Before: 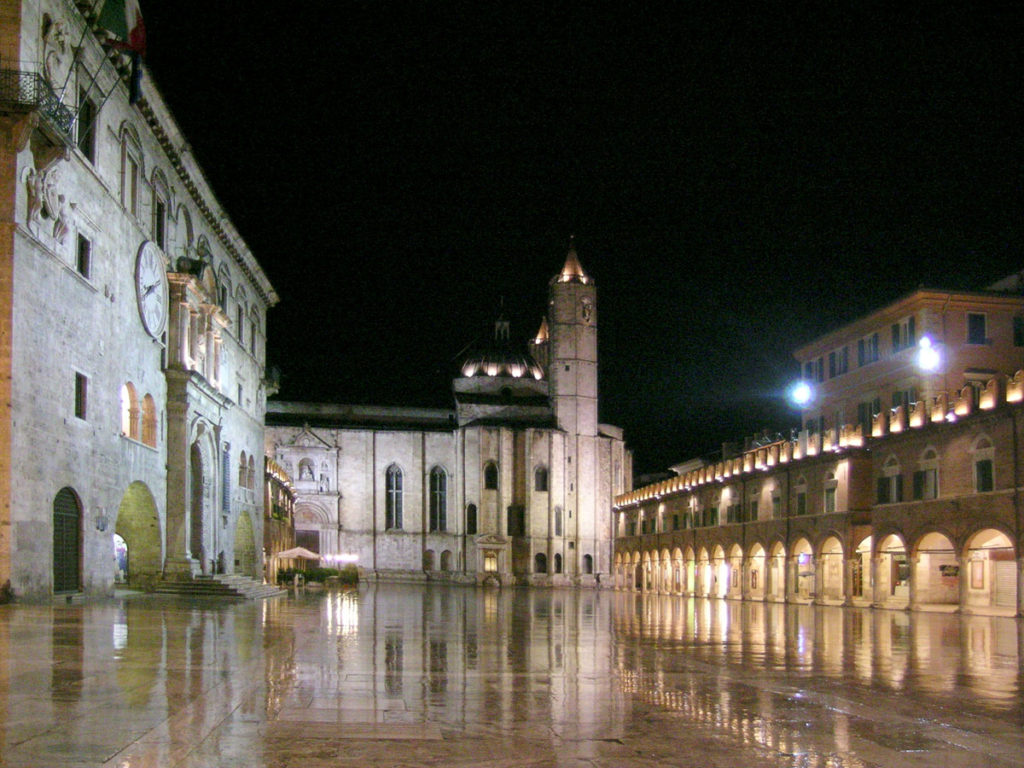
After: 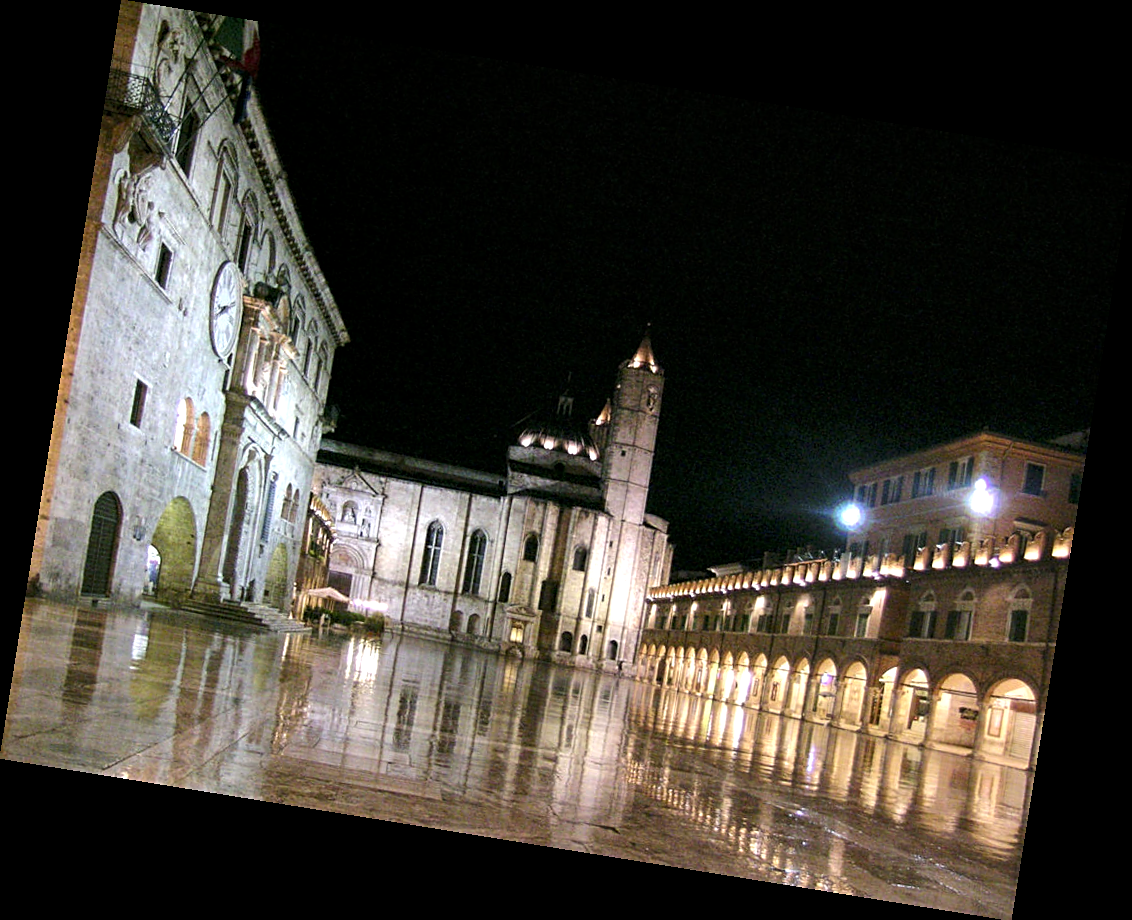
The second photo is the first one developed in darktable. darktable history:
sharpen: on, module defaults
local contrast: highlights 100%, shadows 100%, detail 120%, midtone range 0.2
rotate and perspective: rotation 9.12°, automatic cropping off
tone equalizer: -8 EV -0.417 EV, -7 EV -0.389 EV, -6 EV -0.333 EV, -5 EV -0.222 EV, -3 EV 0.222 EV, -2 EV 0.333 EV, -1 EV 0.389 EV, +0 EV 0.417 EV, edges refinement/feathering 500, mask exposure compensation -1.57 EV, preserve details no
